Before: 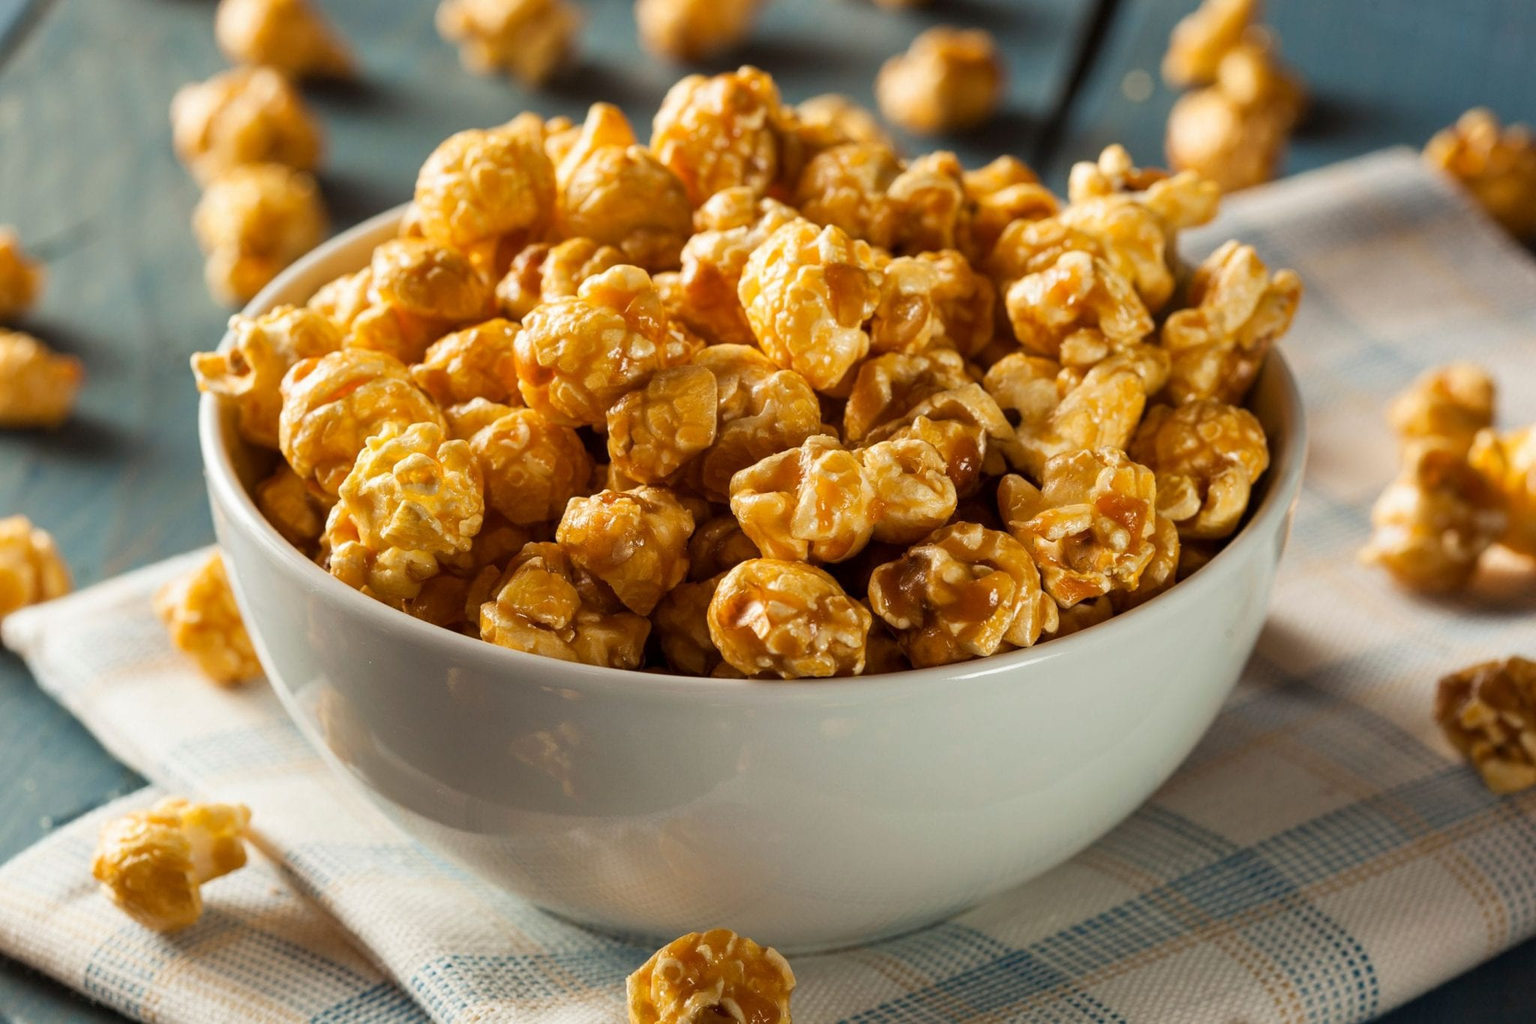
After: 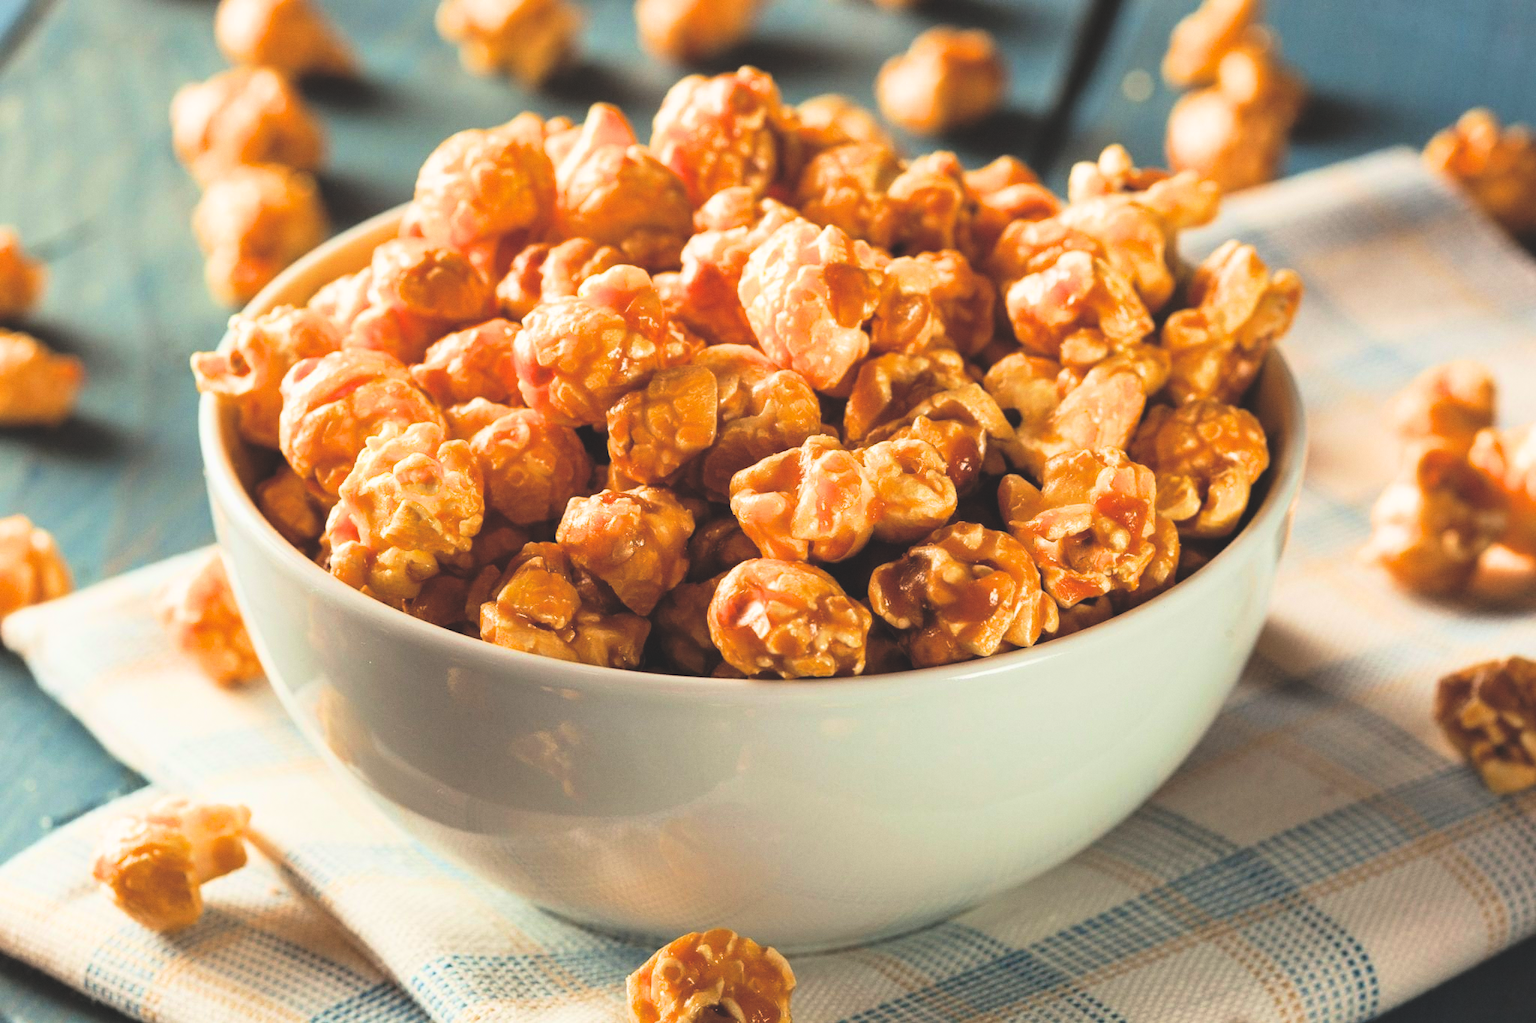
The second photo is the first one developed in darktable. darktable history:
rgb curve: curves: ch0 [(0, 0.186) (0.314, 0.284) (0.775, 0.708) (1, 1)], compensate middle gray true, preserve colors none
exposure: black level correction 0, exposure 1.198 EV, compensate exposure bias true, compensate highlight preservation false
grain: coarseness 0.09 ISO, strength 10%
filmic rgb: black relative exposure -7.65 EV, white relative exposure 4.56 EV, hardness 3.61, color science v6 (2022)
